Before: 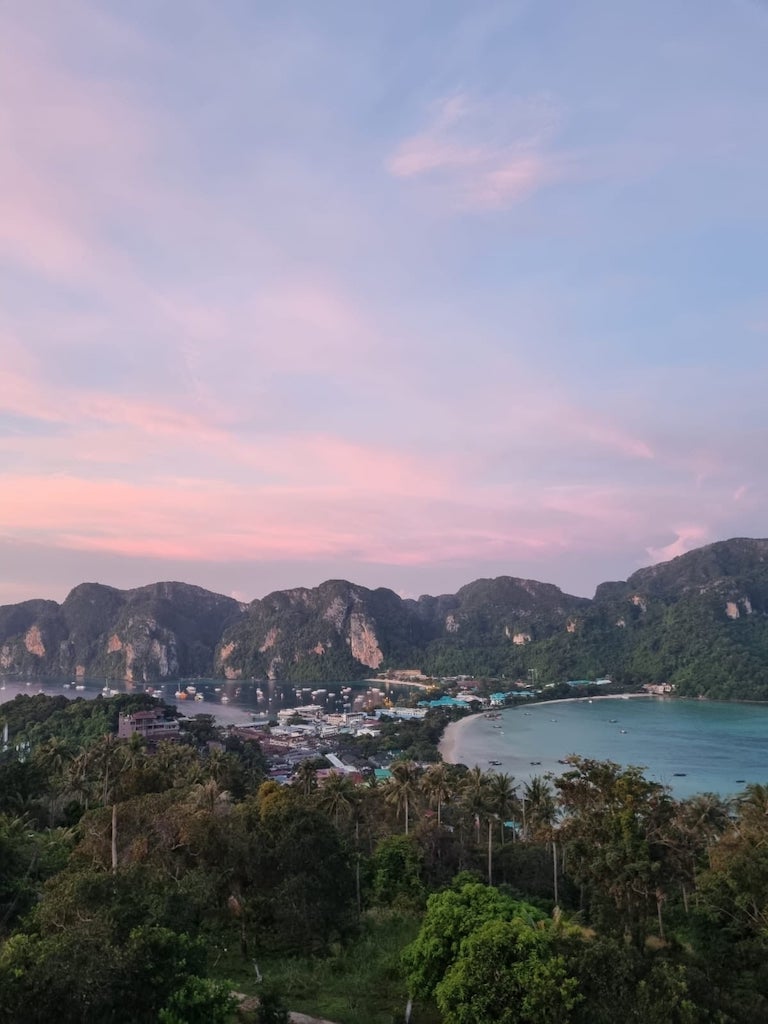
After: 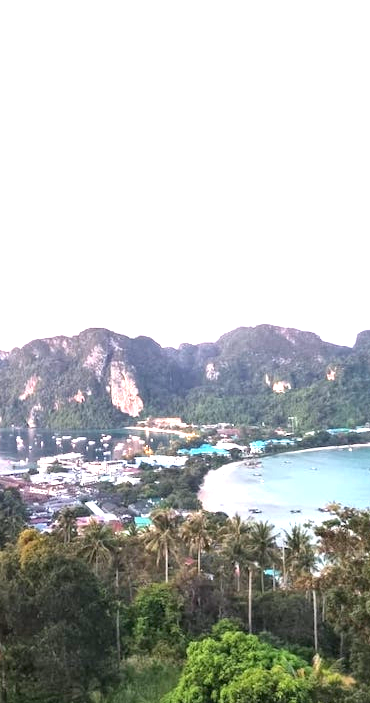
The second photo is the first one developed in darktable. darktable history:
crop: left 31.379%, top 24.658%, right 20.326%, bottom 6.628%
exposure: exposure 2.003 EV, compensate highlight preservation false
